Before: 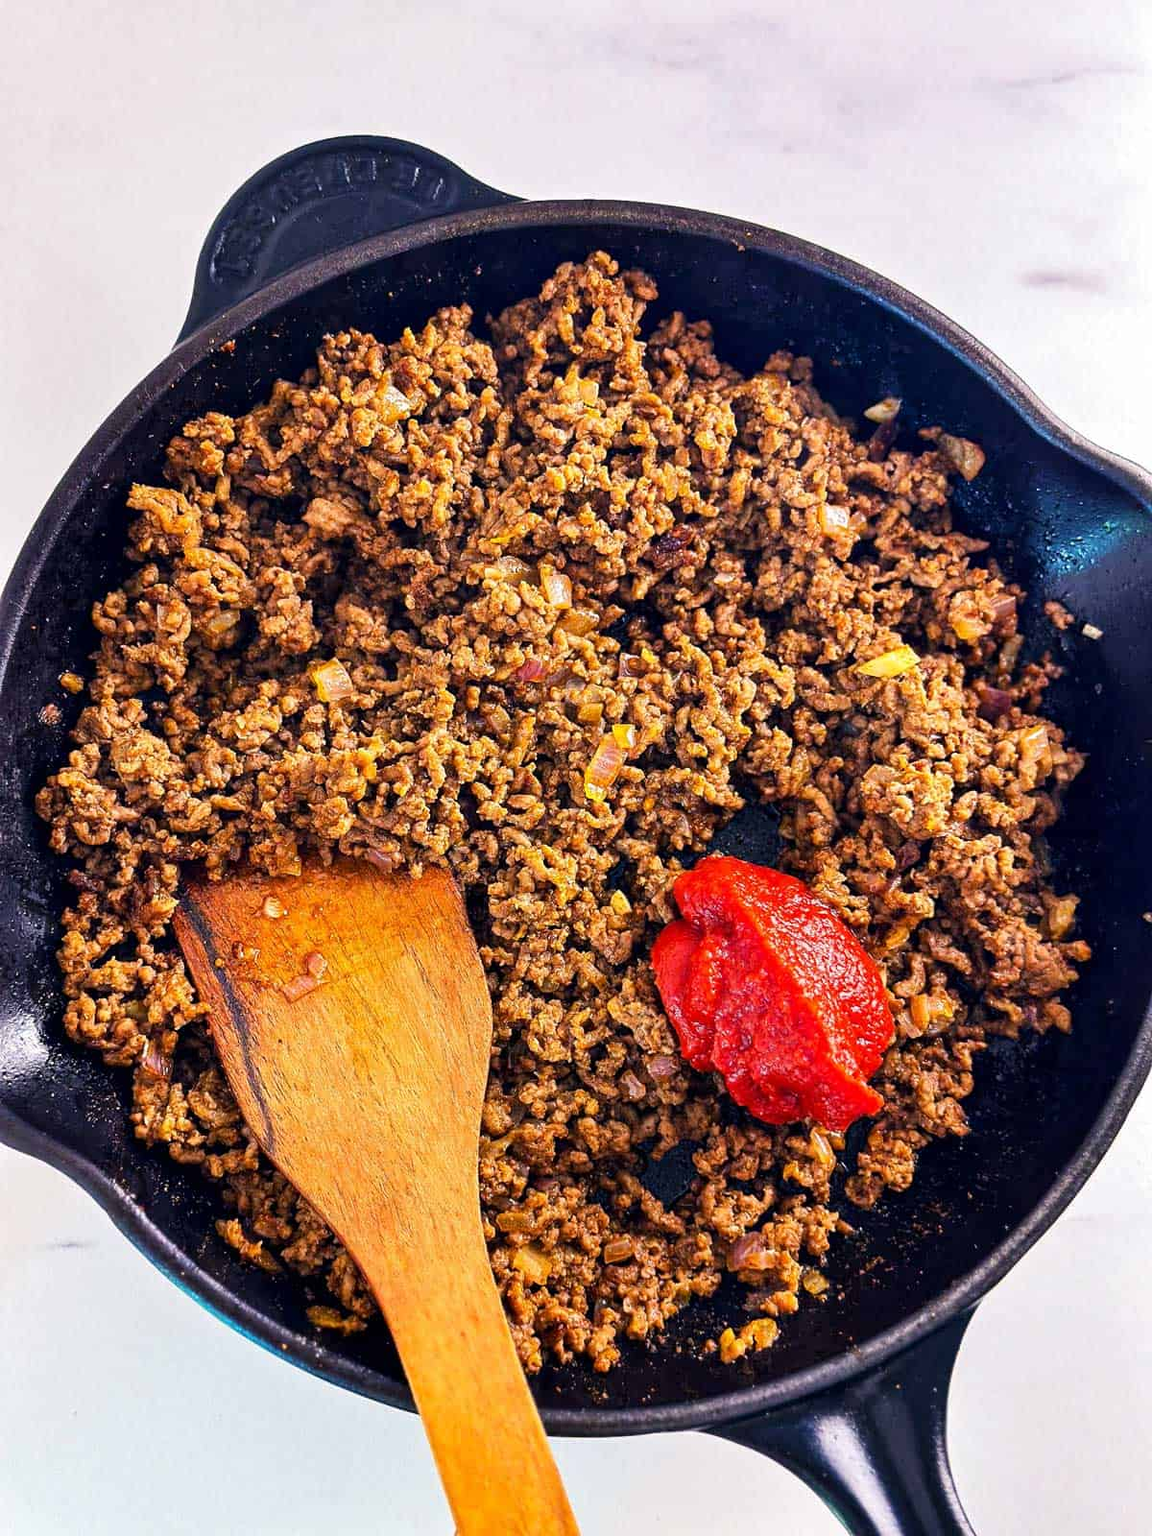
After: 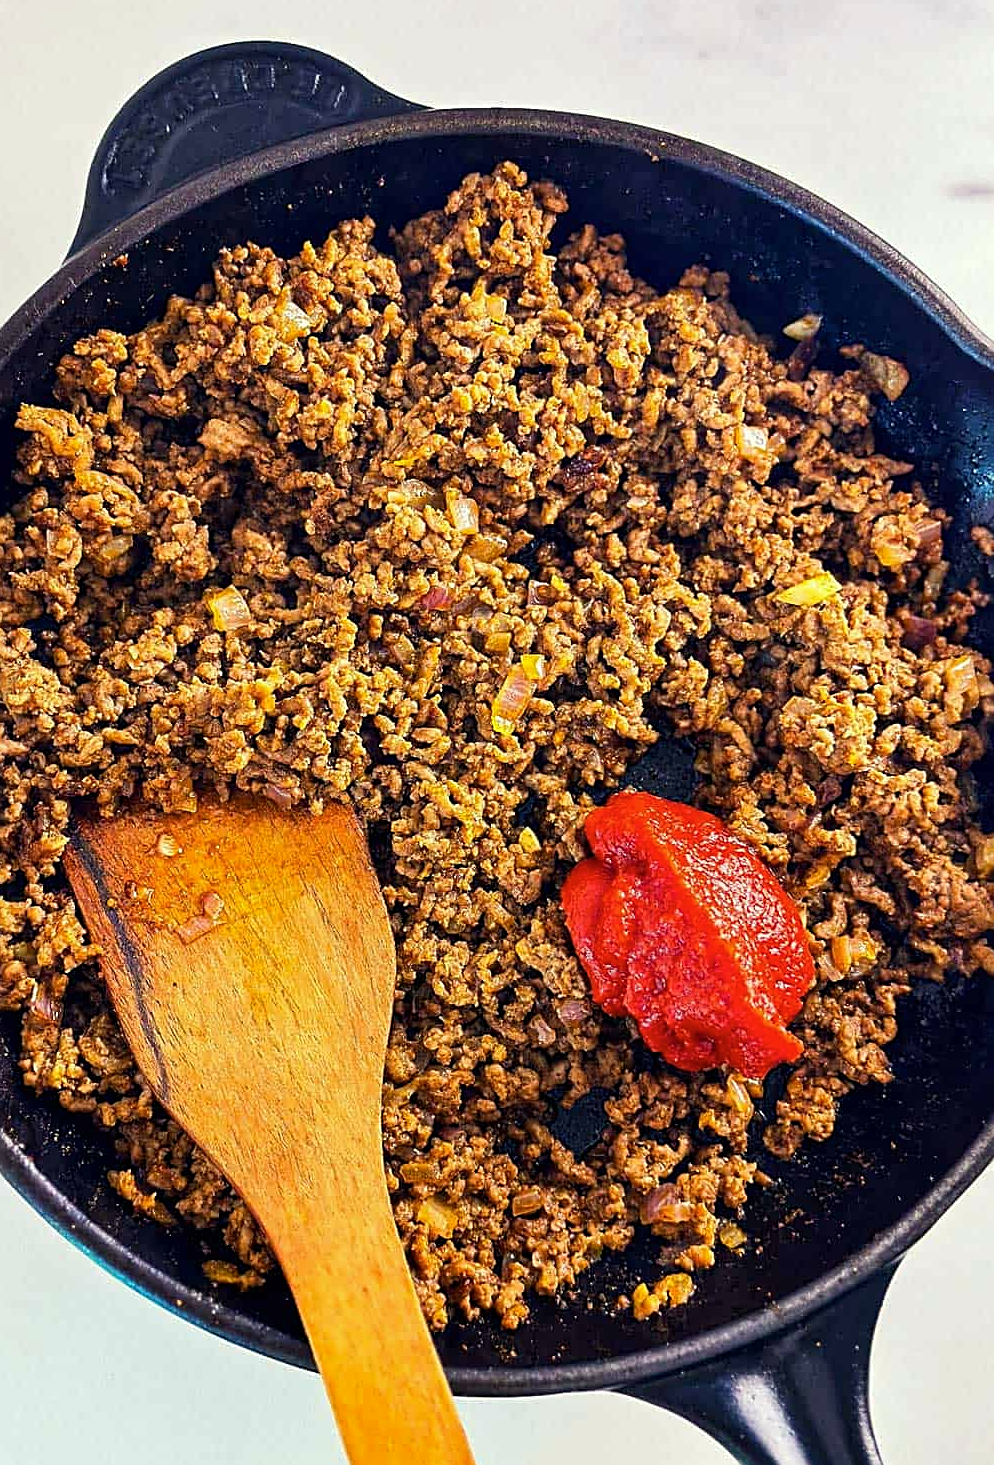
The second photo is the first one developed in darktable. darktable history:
color balance rgb: perceptual saturation grading › global saturation -0.099%
local contrast: mode bilateral grid, contrast 16, coarseness 36, detail 104%, midtone range 0.2
color correction: highlights a* -4.3, highlights b* 6.3
sharpen: on, module defaults
crop: left 9.815%, top 6.28%, right 7.304%, bottom 2.097%
